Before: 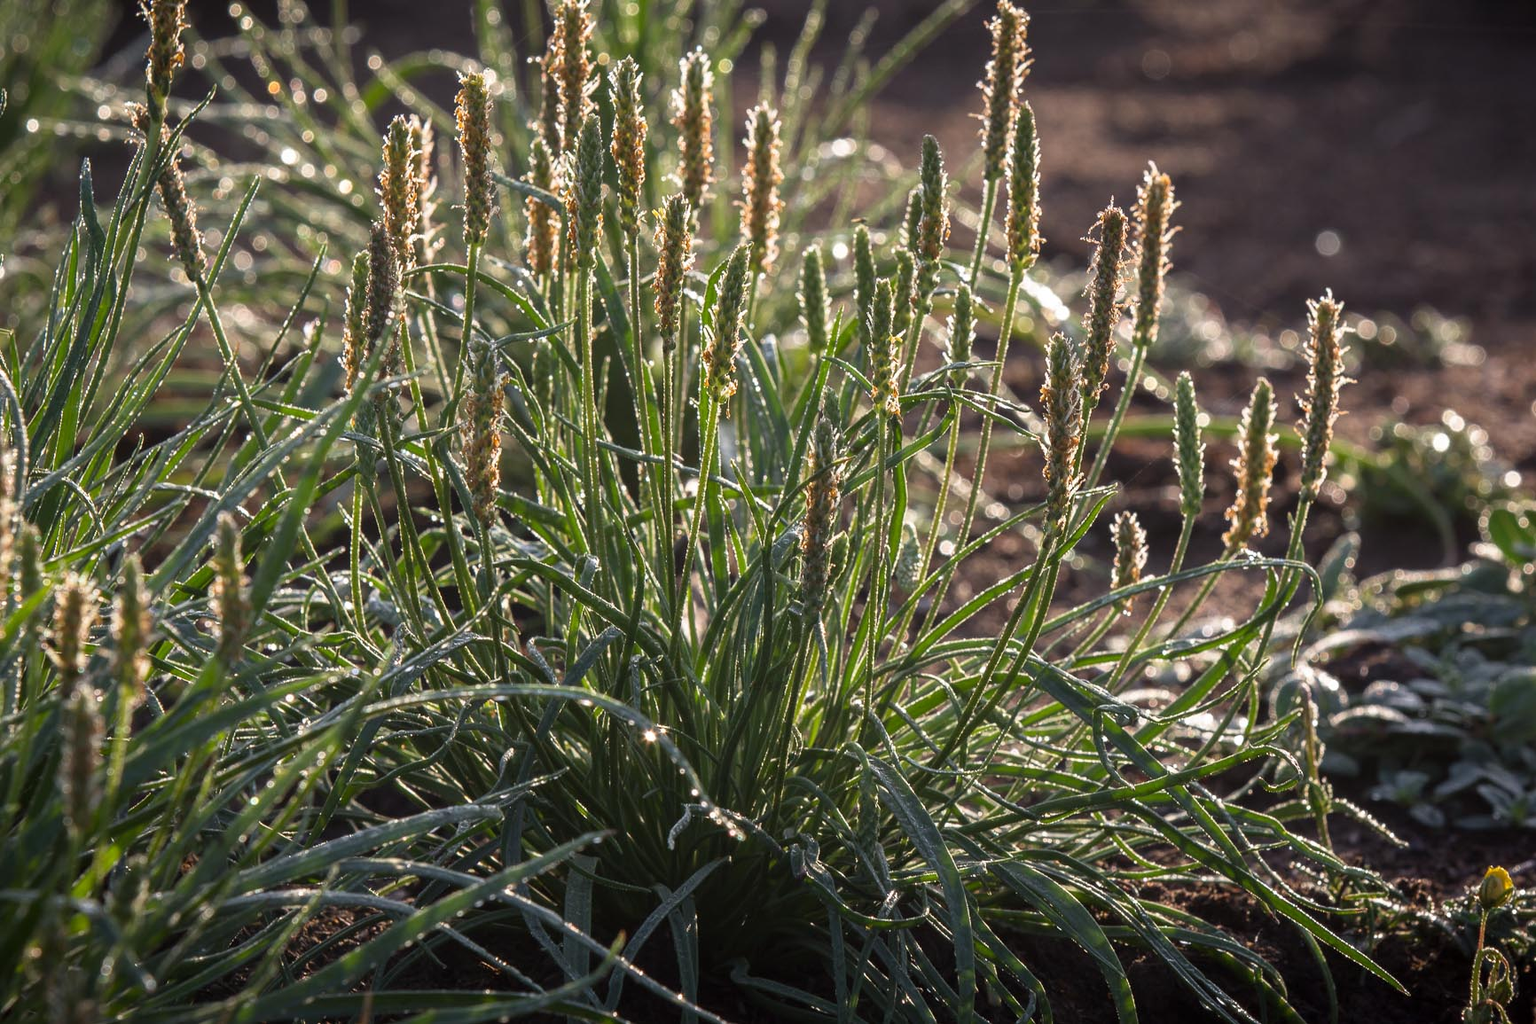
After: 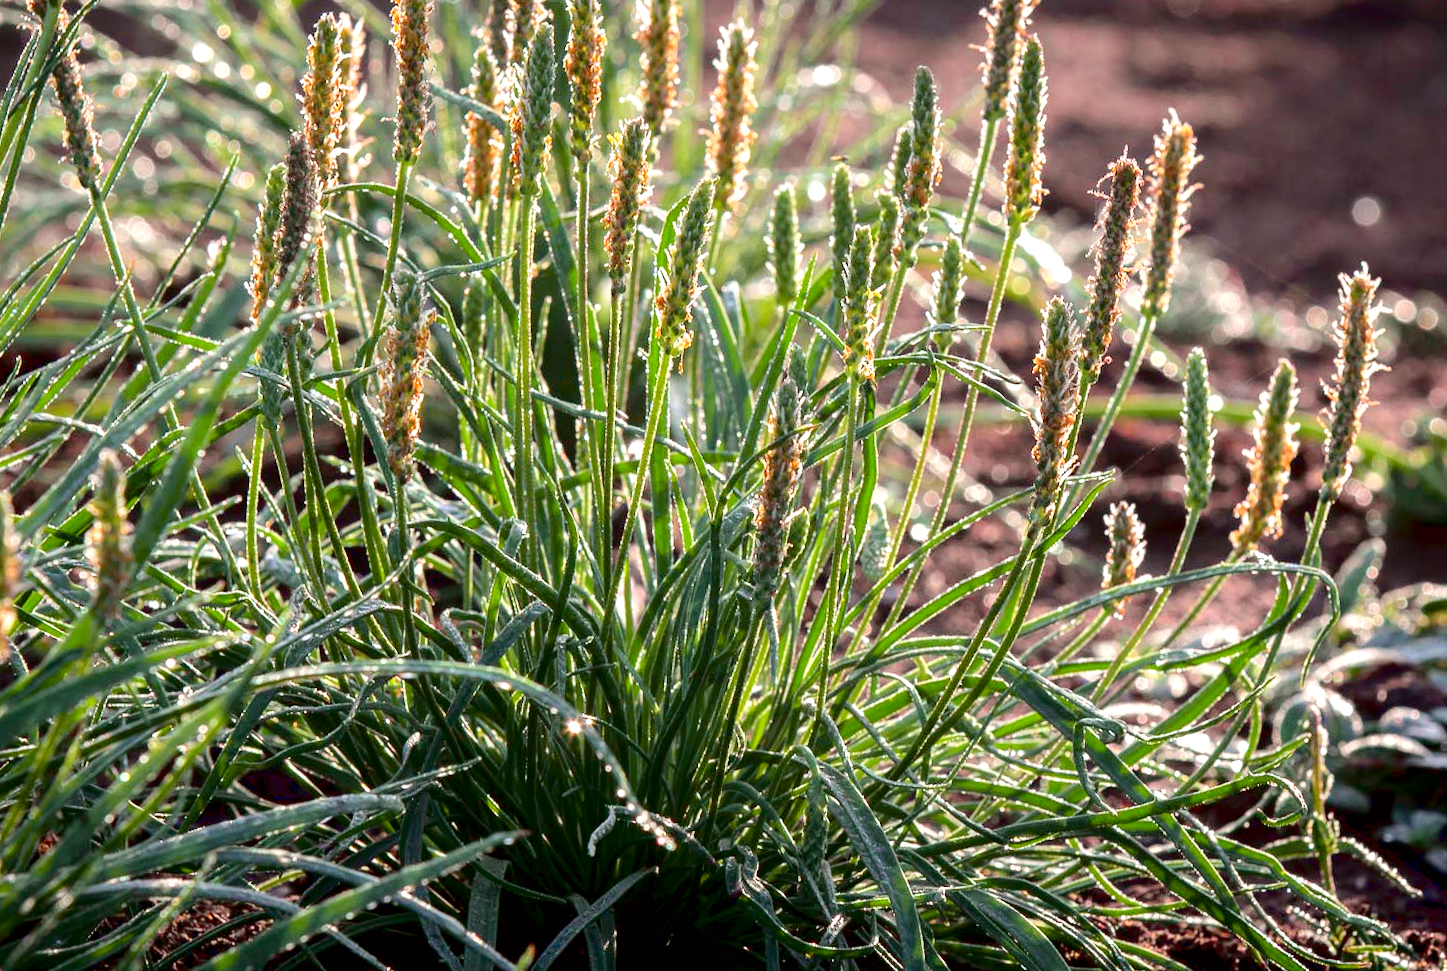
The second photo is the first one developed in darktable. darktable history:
tone equalizer: -8 EV -0.76 EV, -7 EV -0.674 EV, -6 EV -0.64 EV, -5 EV -0.364 EV, -3 EV 0.395 EV, -2 EV 0.6 EV, -1 EV 0.682 EV, +0 EV 0.747 EV, smoothing diameter 2.22%, edges refinement/feathering 20.09, mask exposure compensation -1.57 EV, filter diffusion 5
color balance rgb: power › chroma 0.224%, power › hue 60.33°, perceptual saturation grading › global saturation 0.316%, contrast -29.421%
crop and rotate: angle -2.97°, left 5.309%, top 5.198%, right 4.735%, bottom 4.287%
exposure: black level correction 0.008, exposure 0.97 EV, compensate exposure bias true, compensate highlight preservation false
tone curve: curves: ch0 [(0, 0) (0.068, 0.012) (0.183, 0.089) (0.341, 0.283) (0.547, 0.532) (0.828, 0.815) (1, 0.983)]; ch1 [(0, 0) (0.23, 0.166) (0.34, 0.308) (0.371, 0.337) (0.429, 0.411) (0.477, 0.462) (0.499, 0.5) (0.529, 0.537) (0.559, 0.582) (0.743, 0.798) (1, 1)]; ch2 [(0, 0) (0.431, 0.414) (0.498, 0.503) (0.524, 0.528) (0.568, 0.546) (0.6, 0.597) (0.634, 0.645) (0.728, 0.742) (1, 1)], color space Lab, independent channels
